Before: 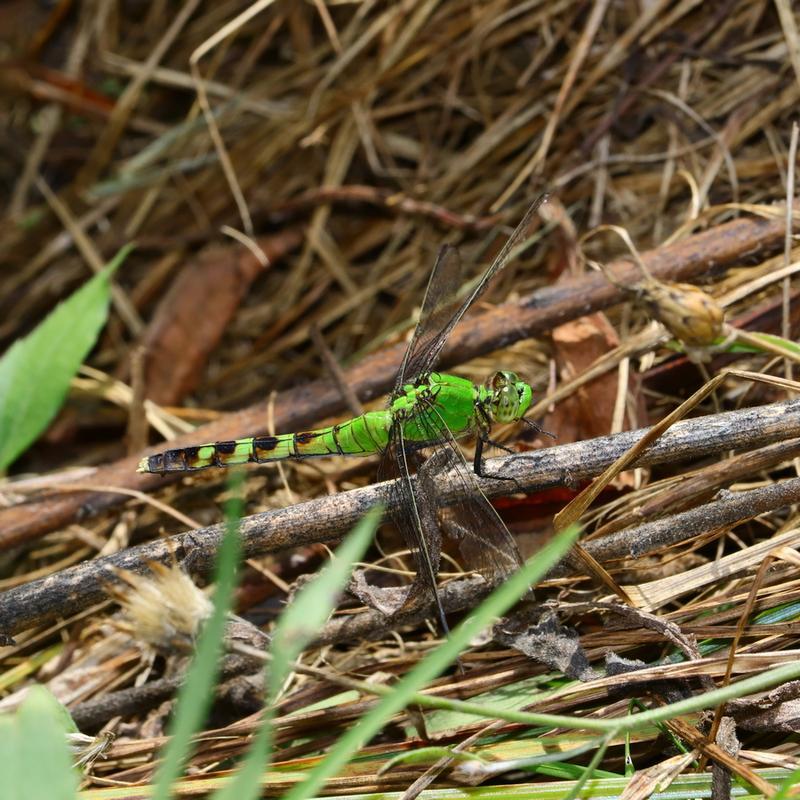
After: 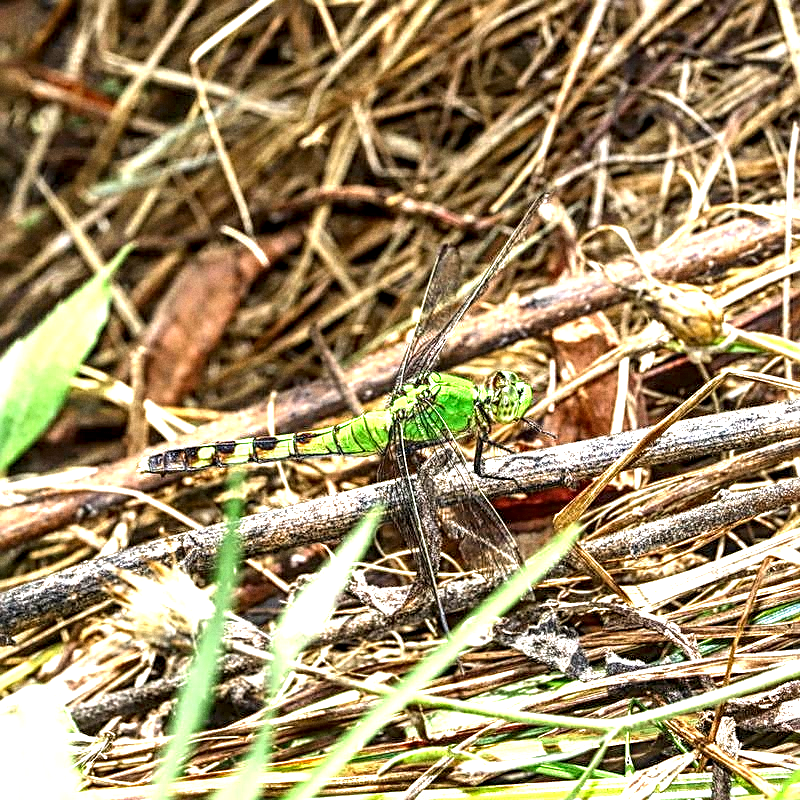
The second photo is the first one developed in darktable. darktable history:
exposure: black level correction 0, exposure 1.5 EV, compensate exposure bias true, compensate highlight preservation false
local contrast: highlights 19%, detail 186%
sharpen: radius 2.676, amount 0.669
grain: coarseness 22.88 ISO
